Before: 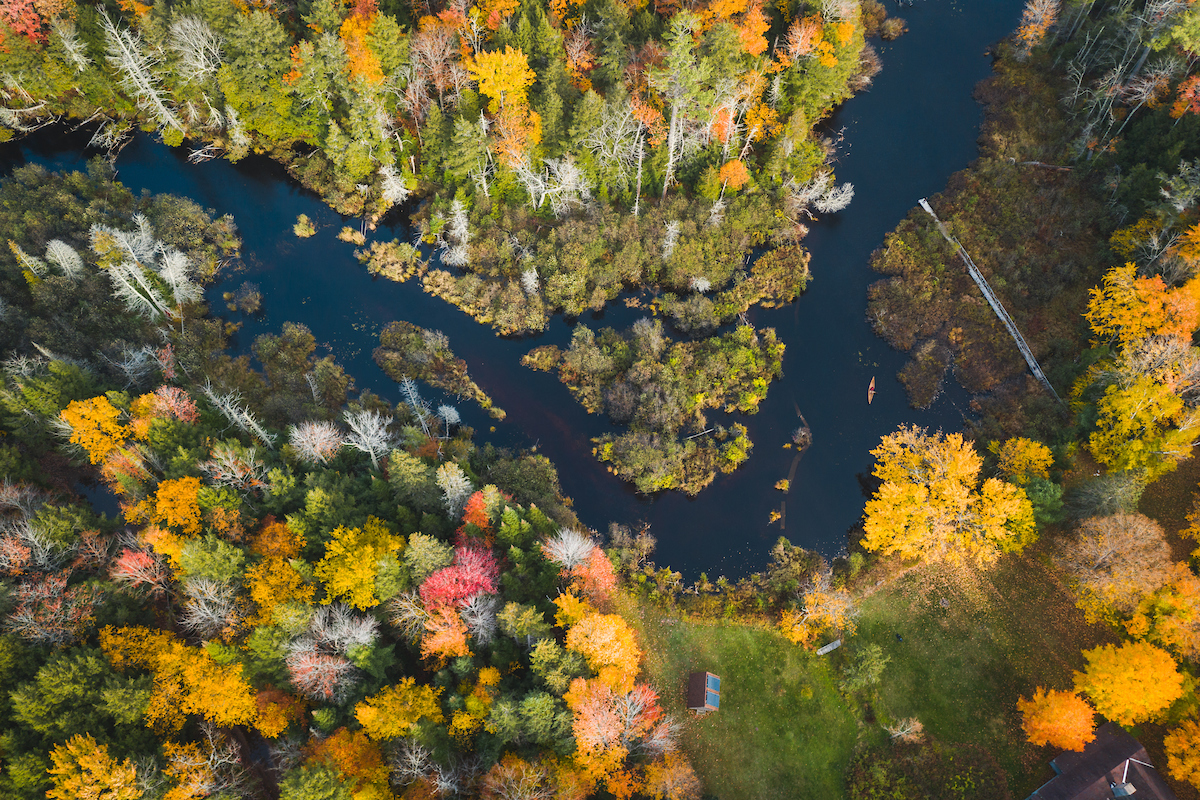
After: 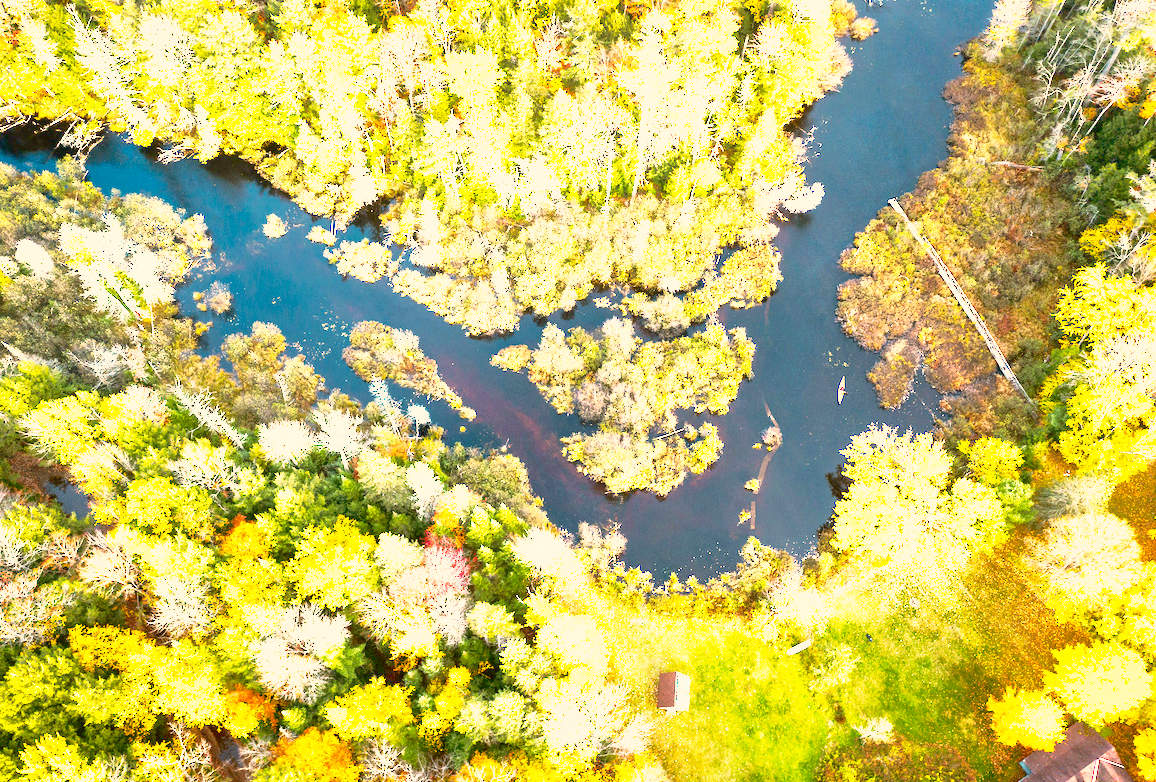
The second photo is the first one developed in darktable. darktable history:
contrast brightness saturation: contrast 0.2, brightness -0.11, saturation 0.1
color correction: highlights a* 8.98, highlights b* 15.09, shadows a* -0.49, shadows b* 26.52
exposure: black level correction 0.005, exposure 2.084 EV, compensate highlight preservation false
crop and rotate: left 2.536%, right 1.107%, bottom 2.246%
shadows and highlights: on, module defaults
base curve: curves: ch0 [(0, 0) (0.012, 0.01) (0.073, 0.168) (0.31, 0.711) (0.645, 0.957) (1, 1)], preserve colors none
